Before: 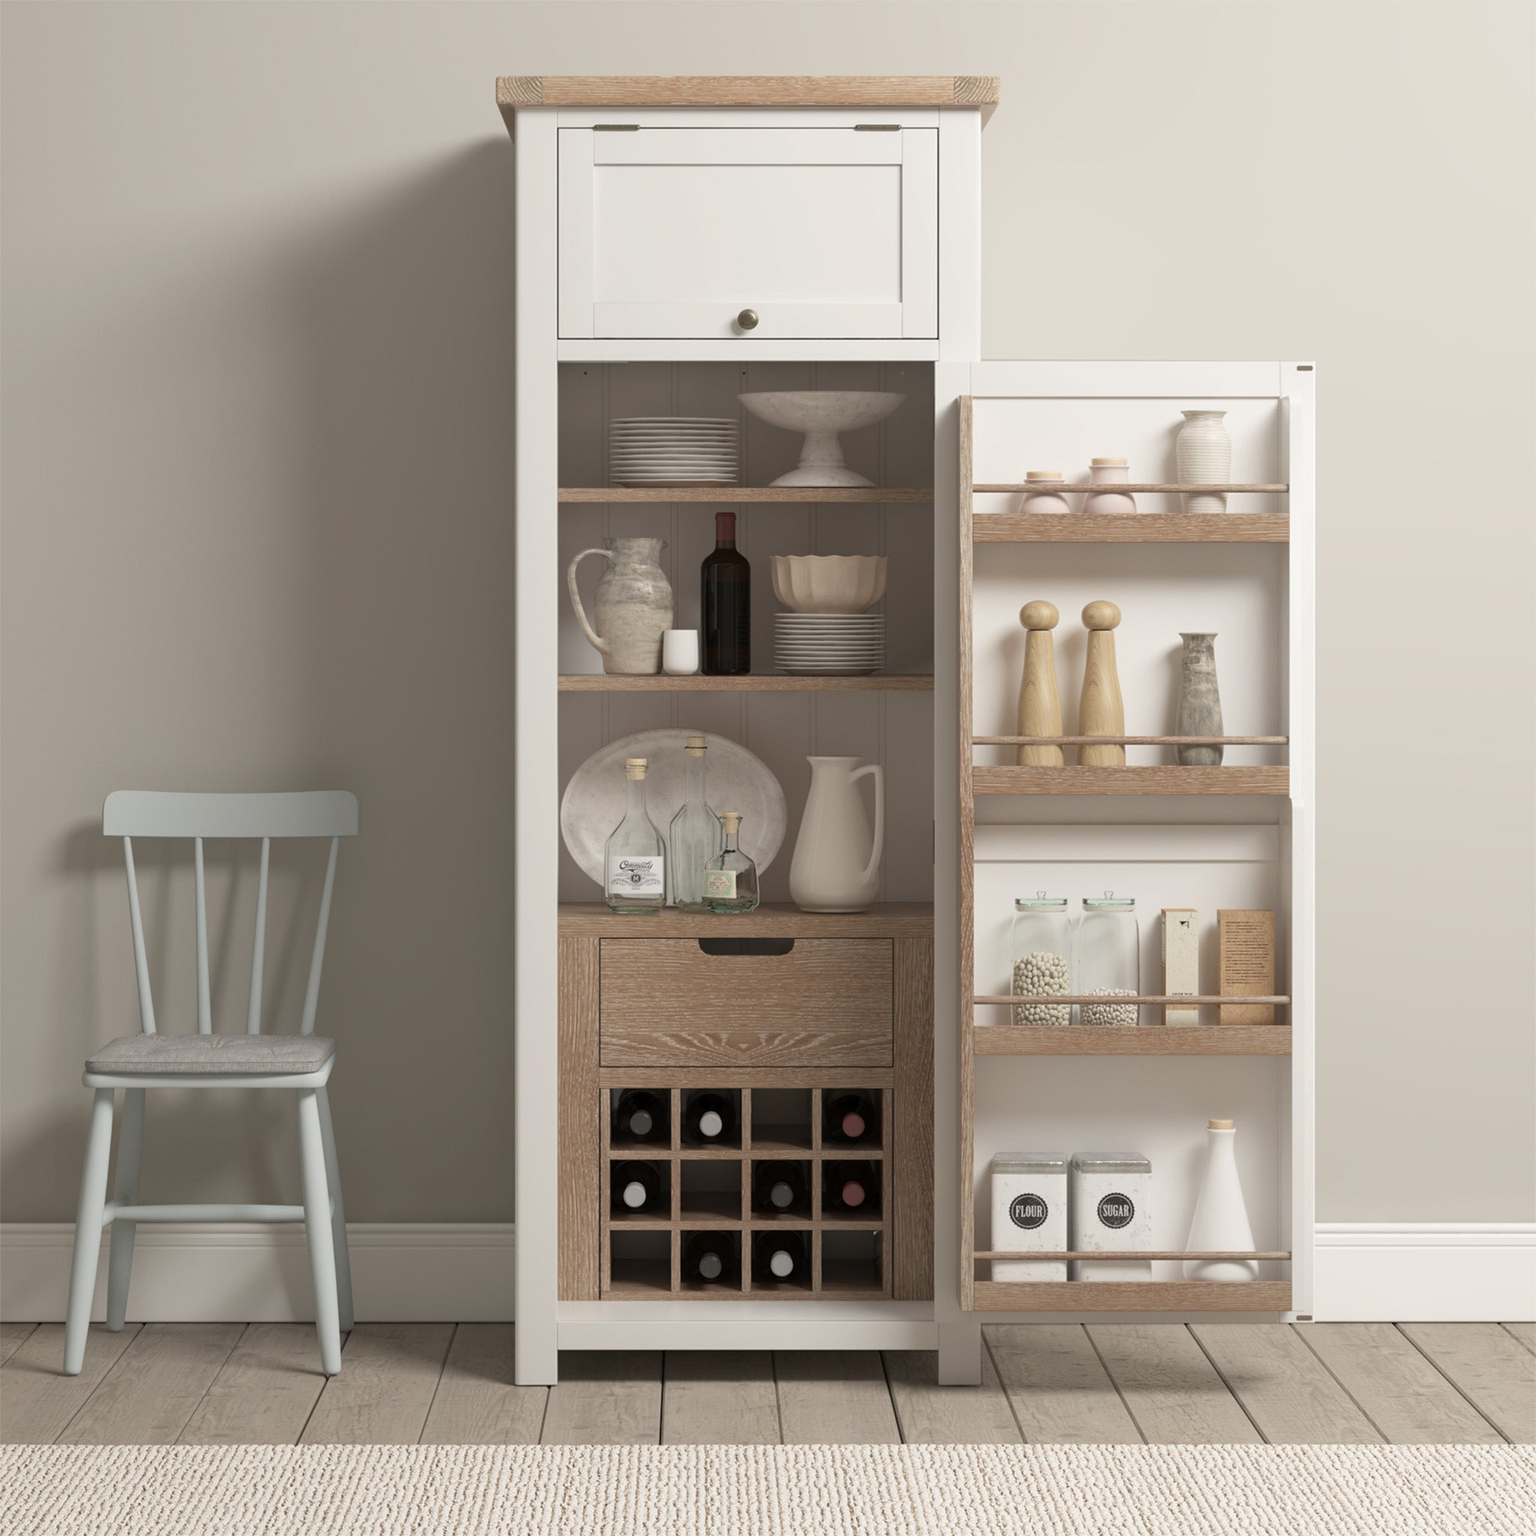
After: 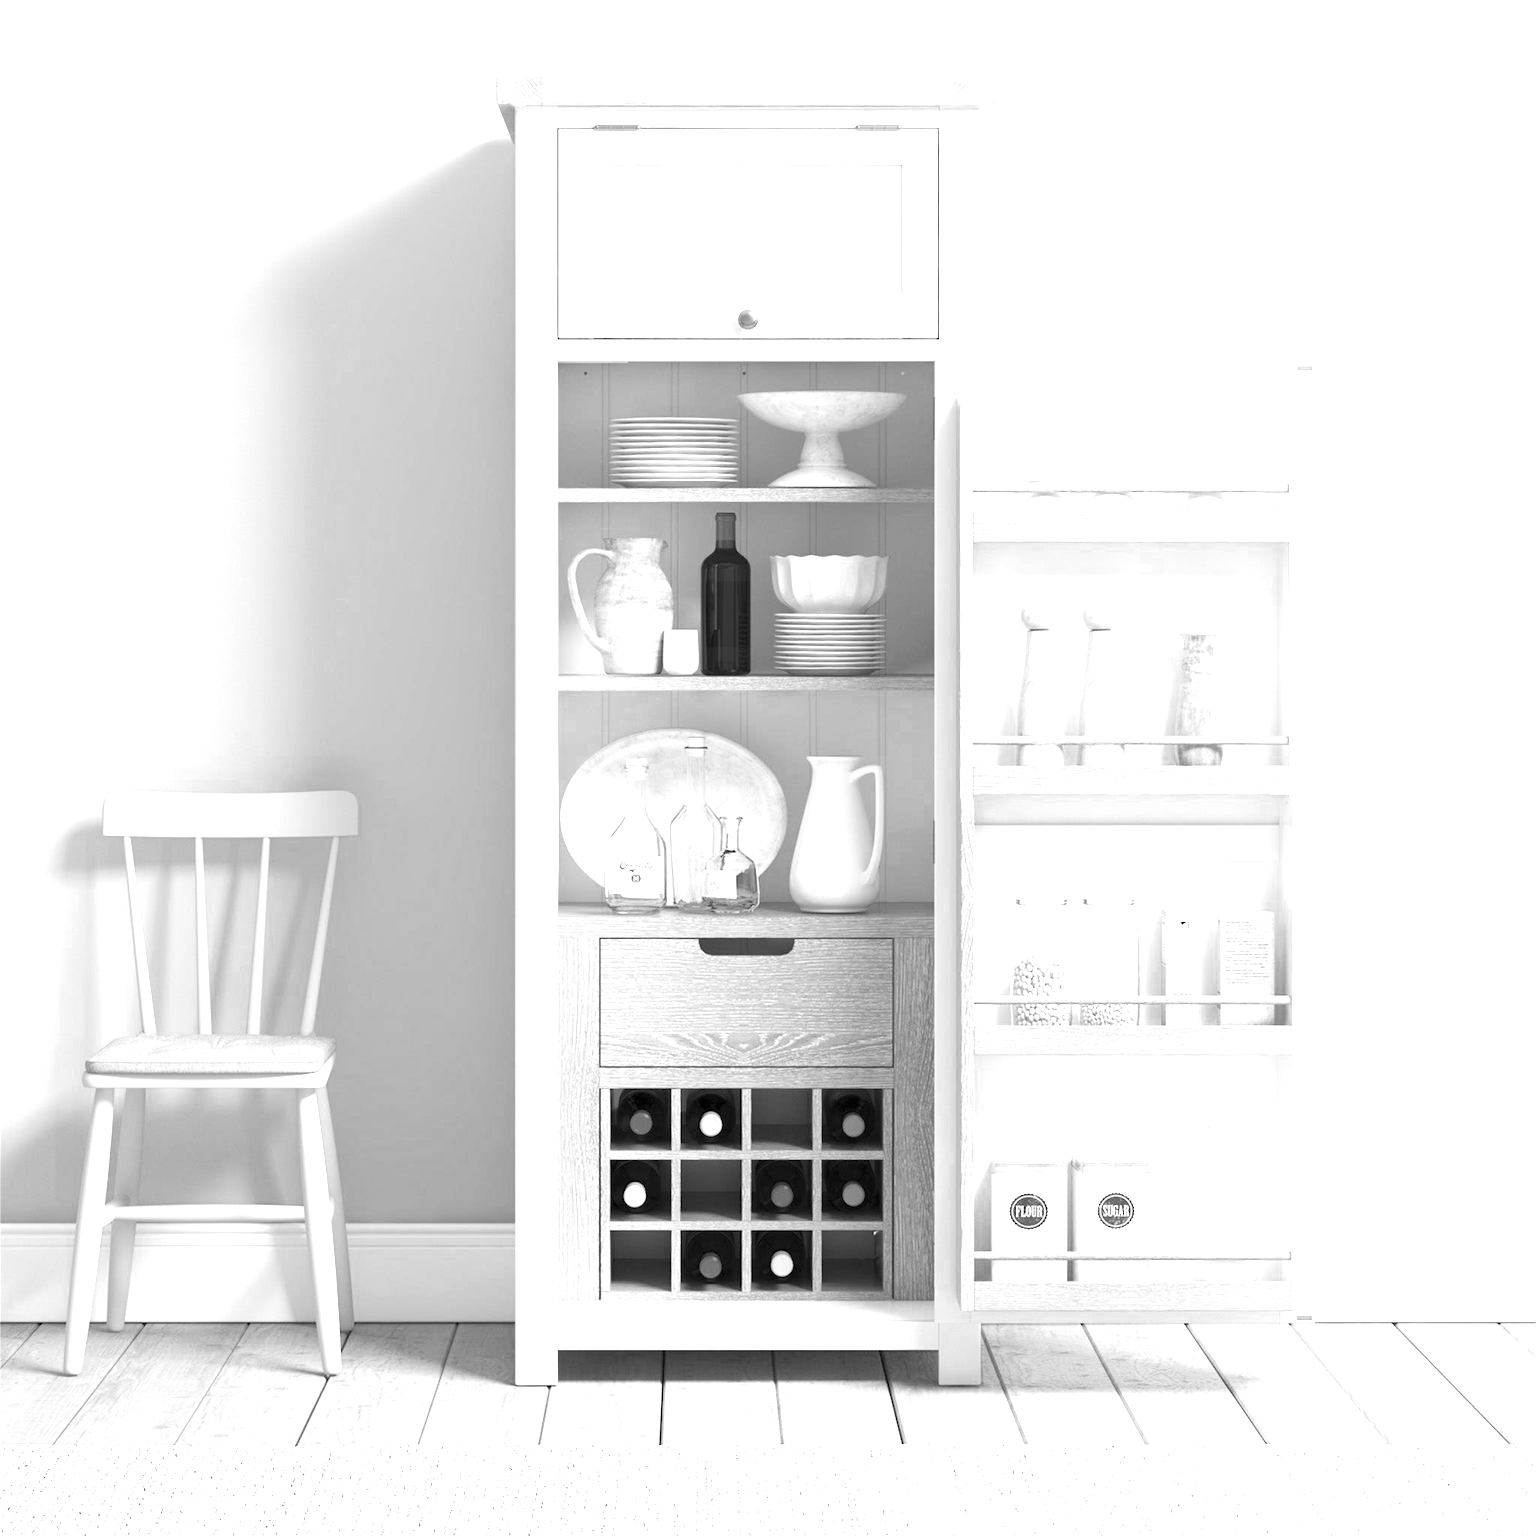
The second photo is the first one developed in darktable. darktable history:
color zones: curves: ch0 [(0.004, 0.588) (0.116, 0.636) (0.259, 0.476) (0.423, 0.464) (0.75, 0.5)]; ch1 [(0, 0) (0.143, 0) (0.286, 0) (0.429, 0) (0.571, 0) (0.714, 0) (0.857, 0)]
exposure: black level correction 0, exposure 1.665 EV, compensate exposure bias true, compensate highlight preservation false
shadows and highlights: shadows -11.44, white point adjustment 4.06, highlights 28.76
